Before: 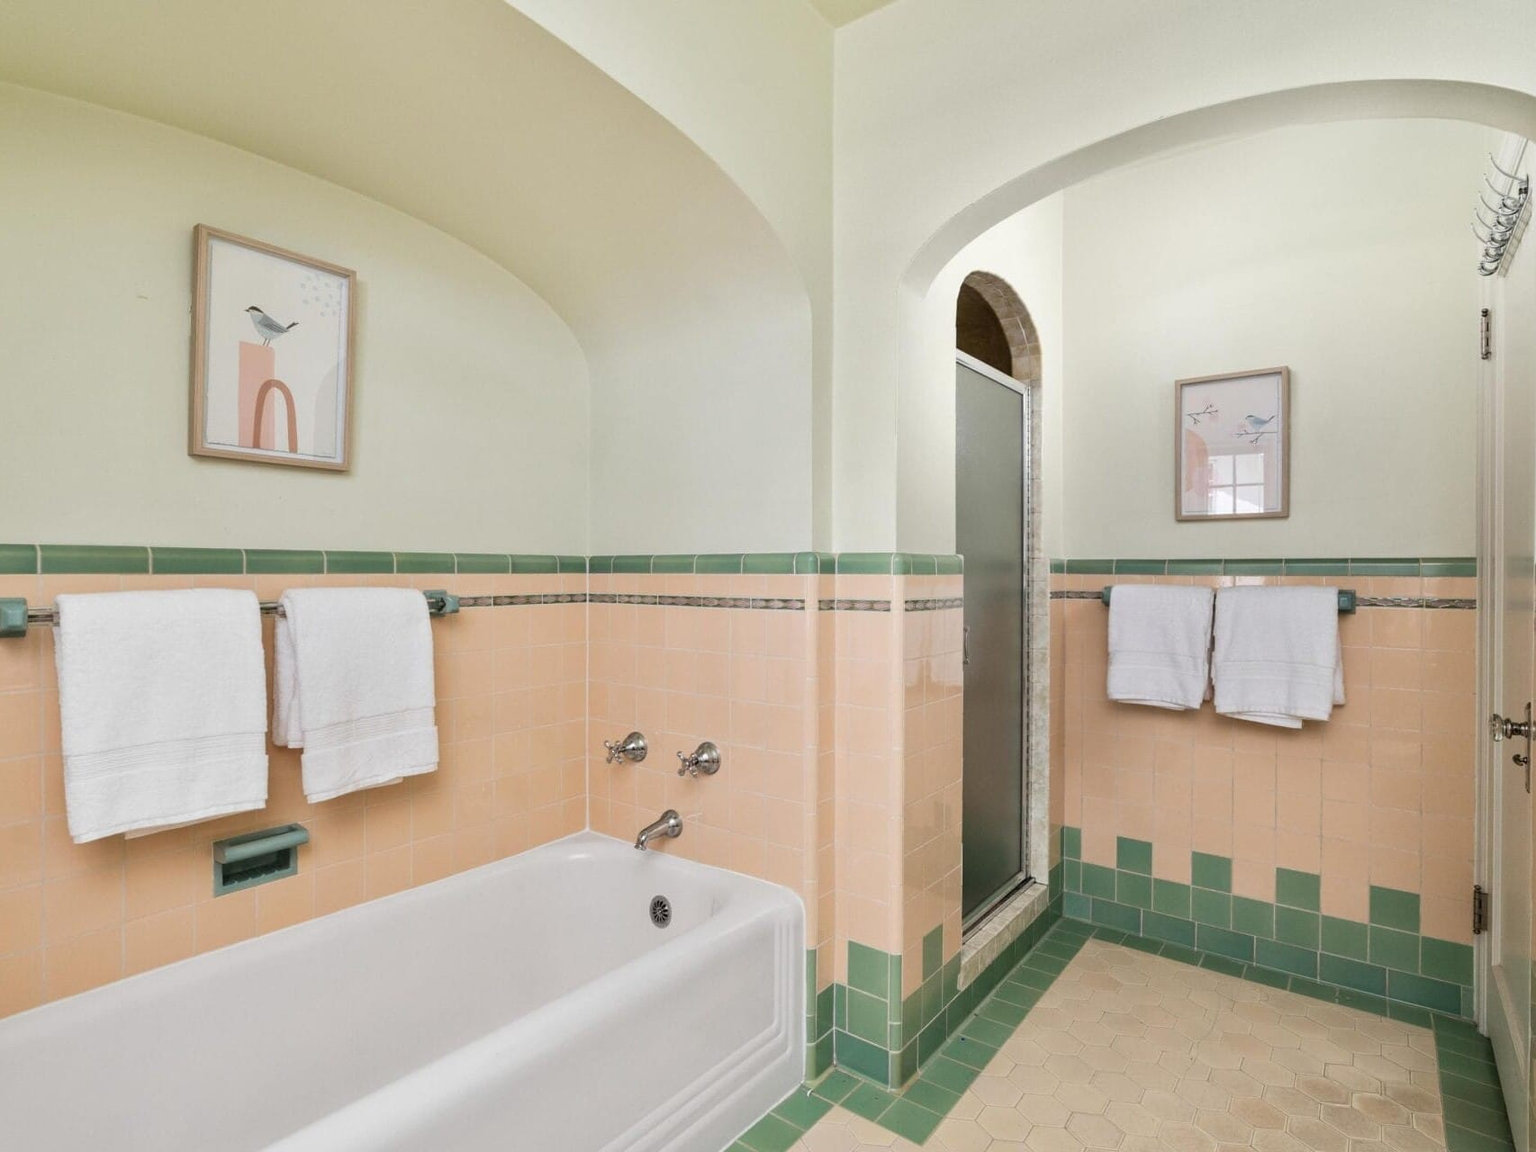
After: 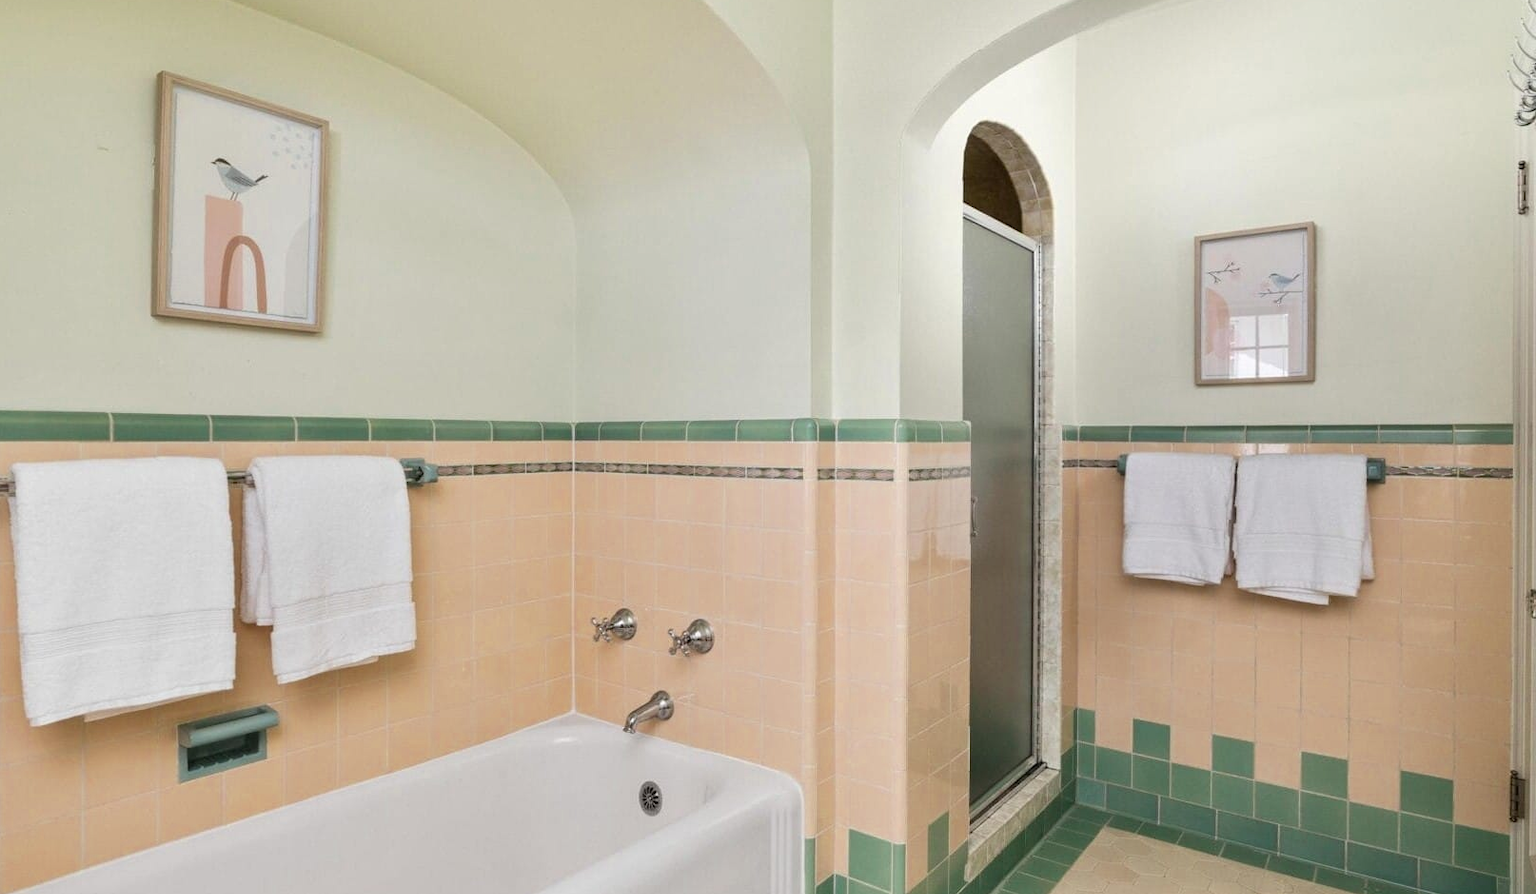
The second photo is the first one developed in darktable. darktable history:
crop and rotate: left 2.979%, top 13.64%, right 2.362%, bottom 12.898%
color zones: curves: ch0 [(0.006, 0.385) (0.143, 0.563) (0.243, 0.321) (0.352, 0.464) (0.516, 0.456) (0.625, 0.5) (0.75, 0.5) (0.875, 0.5)]; ch1 [(0, 0.5) (0.134, 0.504) (0.246, 0.463) (0.421, 0.515) (0.5, 0.56) (0.625, 0.5) (0.75, 0.5) (0.875, 0.5)]; ch2 [(0, 0.5) (0.131, 0.426) (0.307, 0.289) (0.38, 0.188) (0.513, 0.216) (0.625, 0.548) (0.75, 0.468) (0.838, 0.396) (0.971, 0.311)], mix -122.89%
